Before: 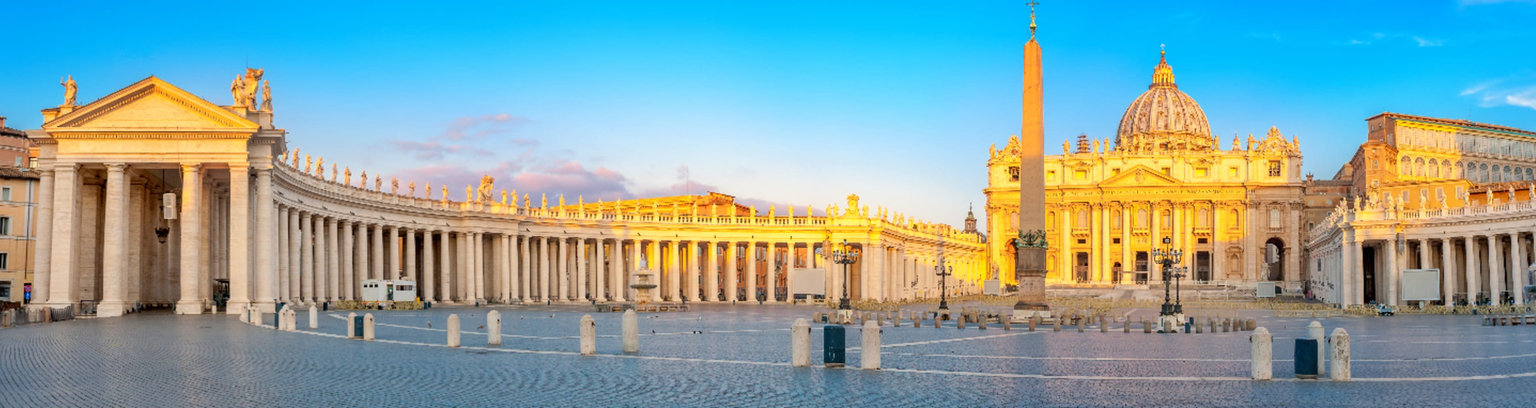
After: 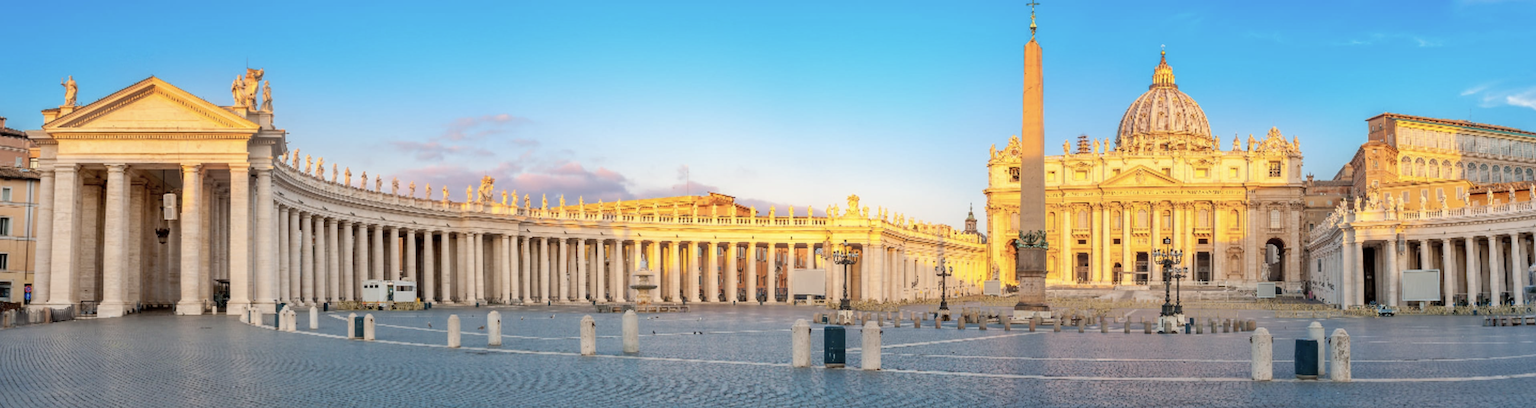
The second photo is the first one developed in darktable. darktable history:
color correction: highlights b* -0.029, saturation 0.795
